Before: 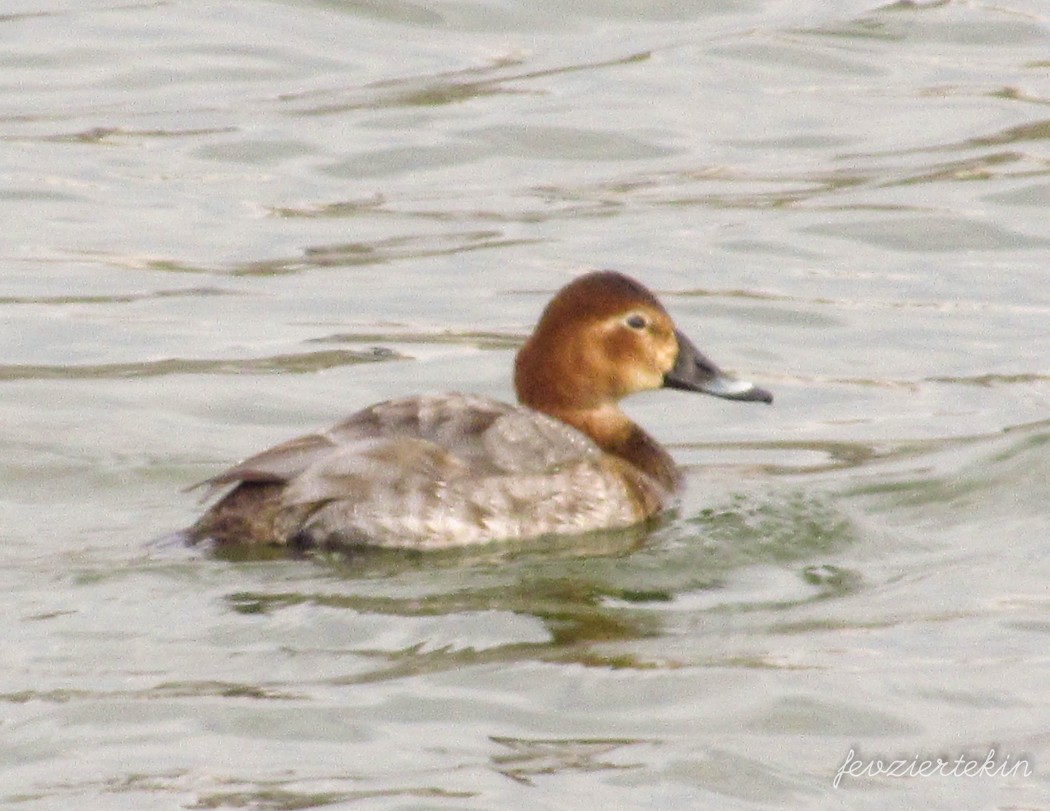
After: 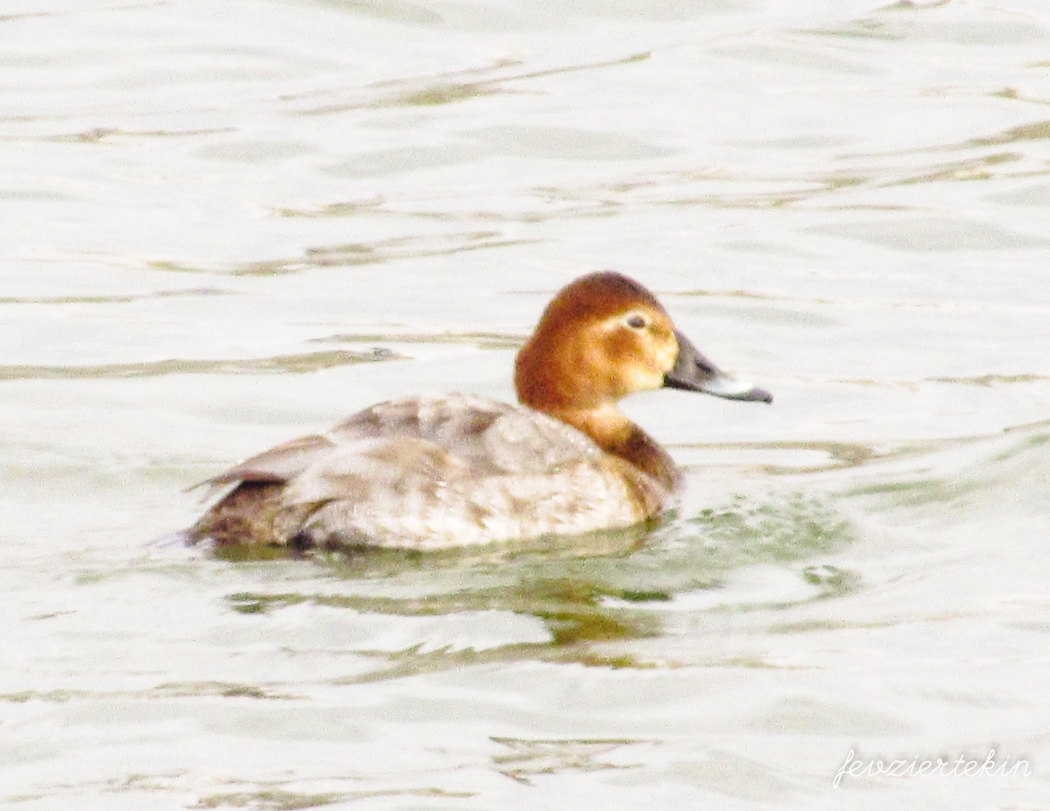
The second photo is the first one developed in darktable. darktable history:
tone equalizer: on, module defaults
base curve: curves: ch0 [(0, 0) (0.028, 0.03) (0.121, 0.232) (0.46, 0.748) (0.859, 0.968) (1, 1)], preserve colors none
